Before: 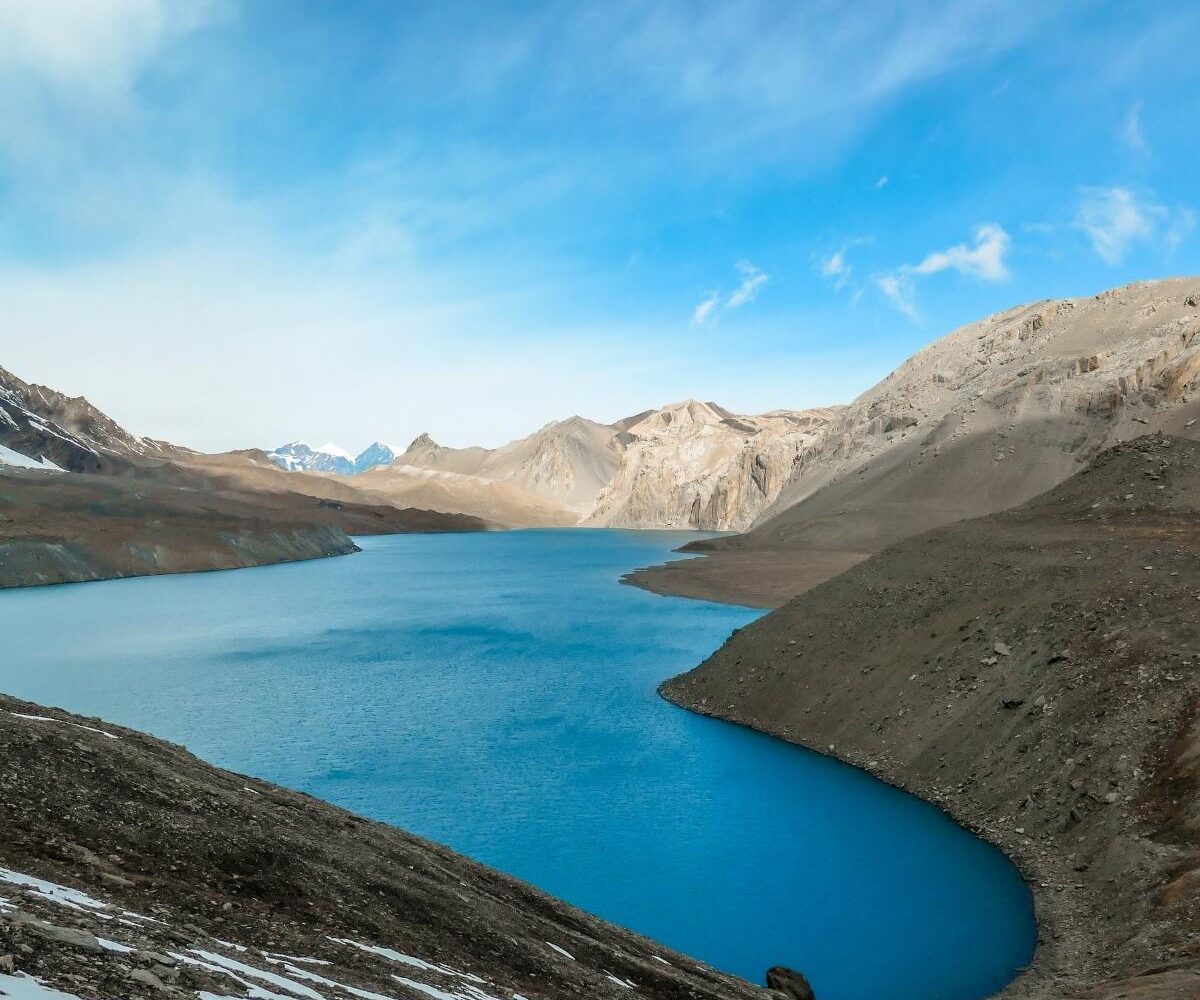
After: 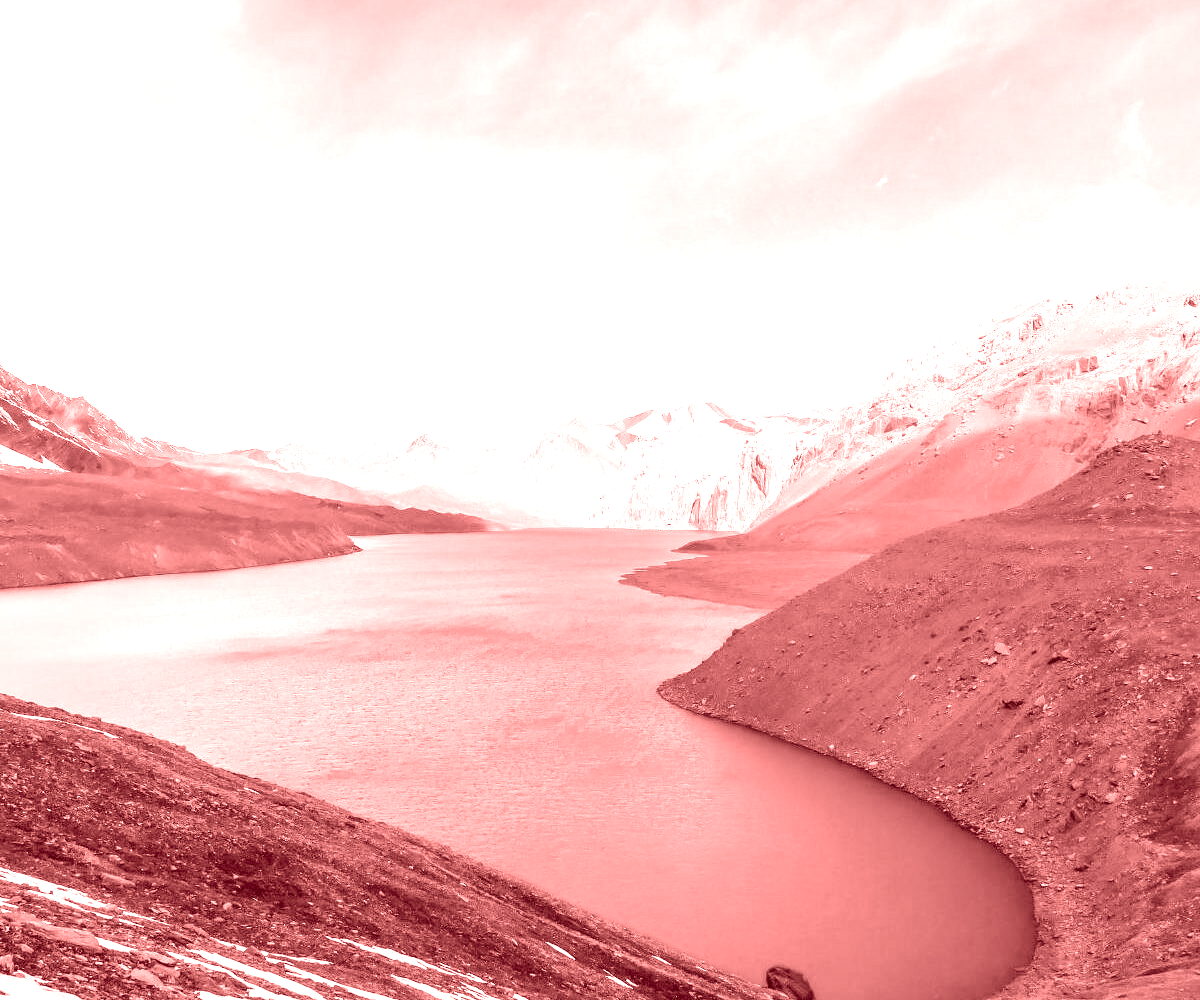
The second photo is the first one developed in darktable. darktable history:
exposure: black level correction 0.001, exposure 1.116 EV, compensate highlight preservation false
colorize: saturation 60%, source mix 100%
